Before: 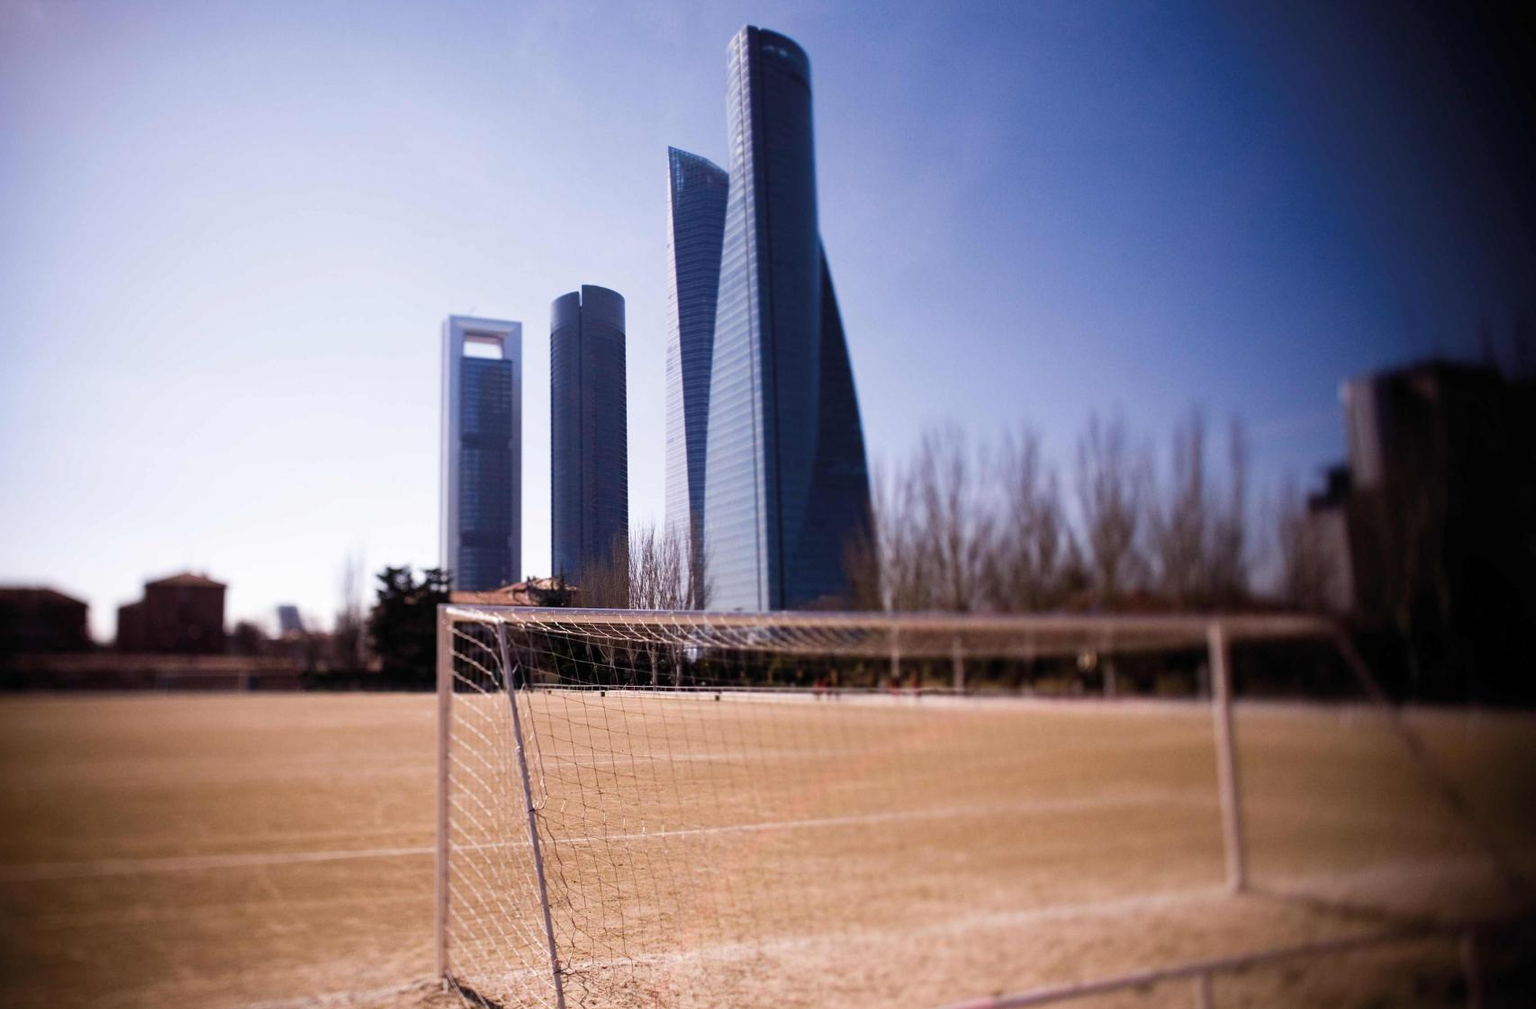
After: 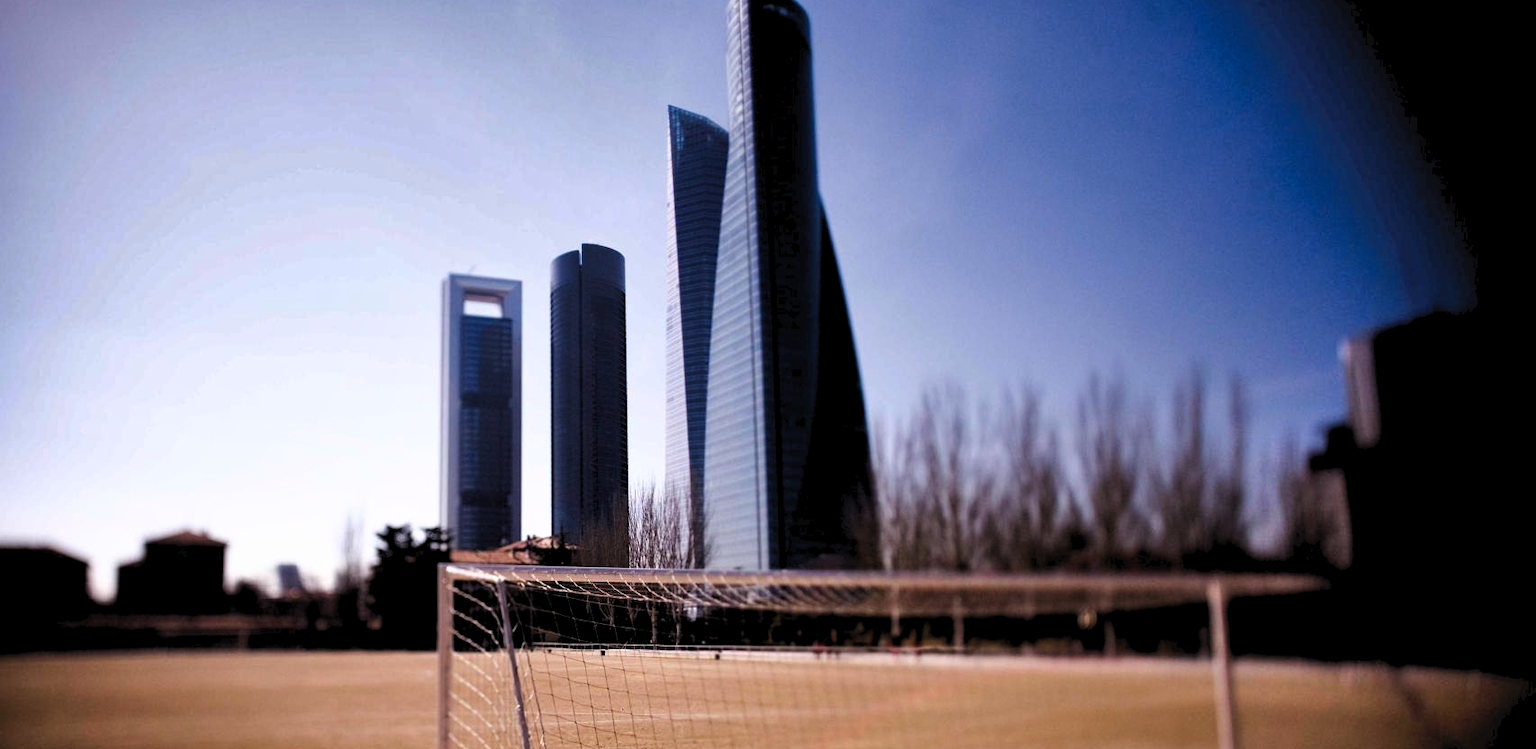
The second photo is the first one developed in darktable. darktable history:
shadows and highlights: soften with gaussian
tone curve: curves: ch0 [(0, 0) (0.003, 0.019) (0.011, 0.022) (0.025, 0.027) (0.044, 0.037) (0.069, 0.049) (0.1, 0.066) (0.136, 0.091) (0.177, 0.125) (0.224, 0.159) (0.277, 0.206) (0.335, 0.266) (0.399, 0.332) (0.468, 0.411) (0.543, 0.492) (0.623, 0.577) (0.709, 0.668) (0.801, 0.767) (0.898, 0.869) (1, 1)], preserve colors none
crop: top 4.177%, bottom 21.494%
base curve: curves: ch0 [(0.017, 0) (0.425, 0.441) (0.844, 0.933) (1, 1)]
